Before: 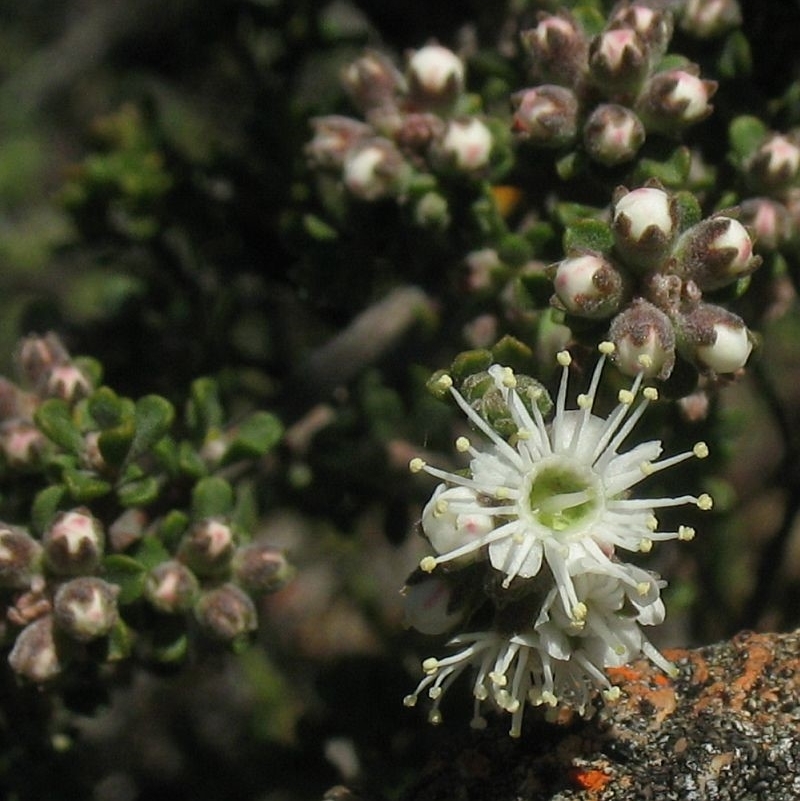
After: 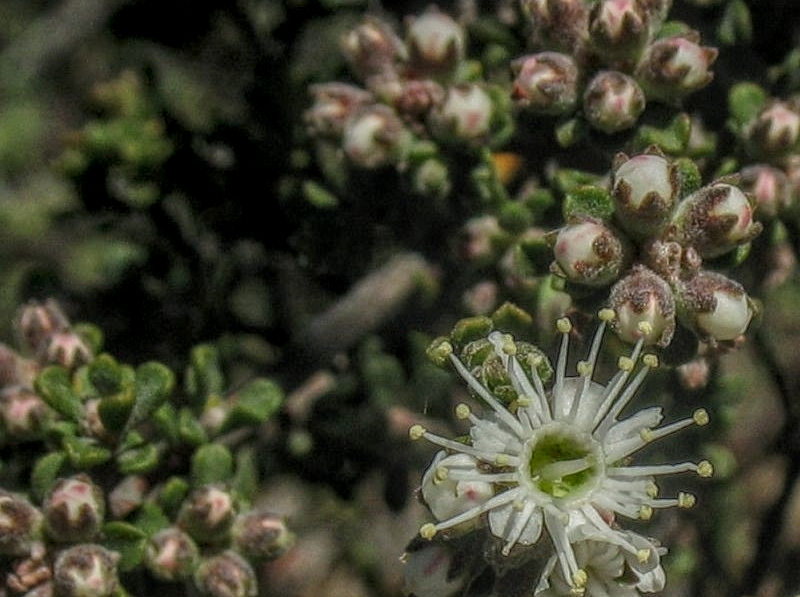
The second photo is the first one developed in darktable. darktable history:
crop: top 4.141%, bottom 21.224%
local contrast: highlights 4%, shadows 1%, detail 199%, midtone range 0.25
